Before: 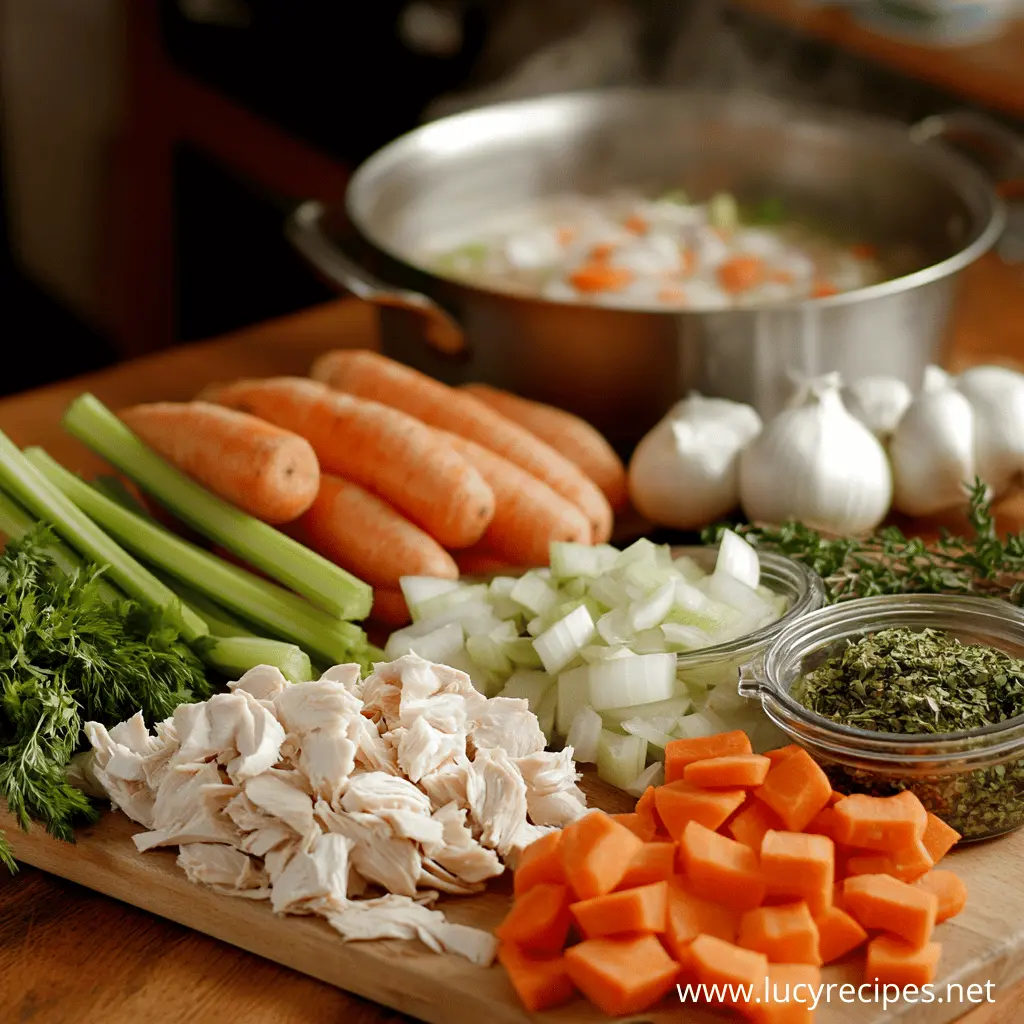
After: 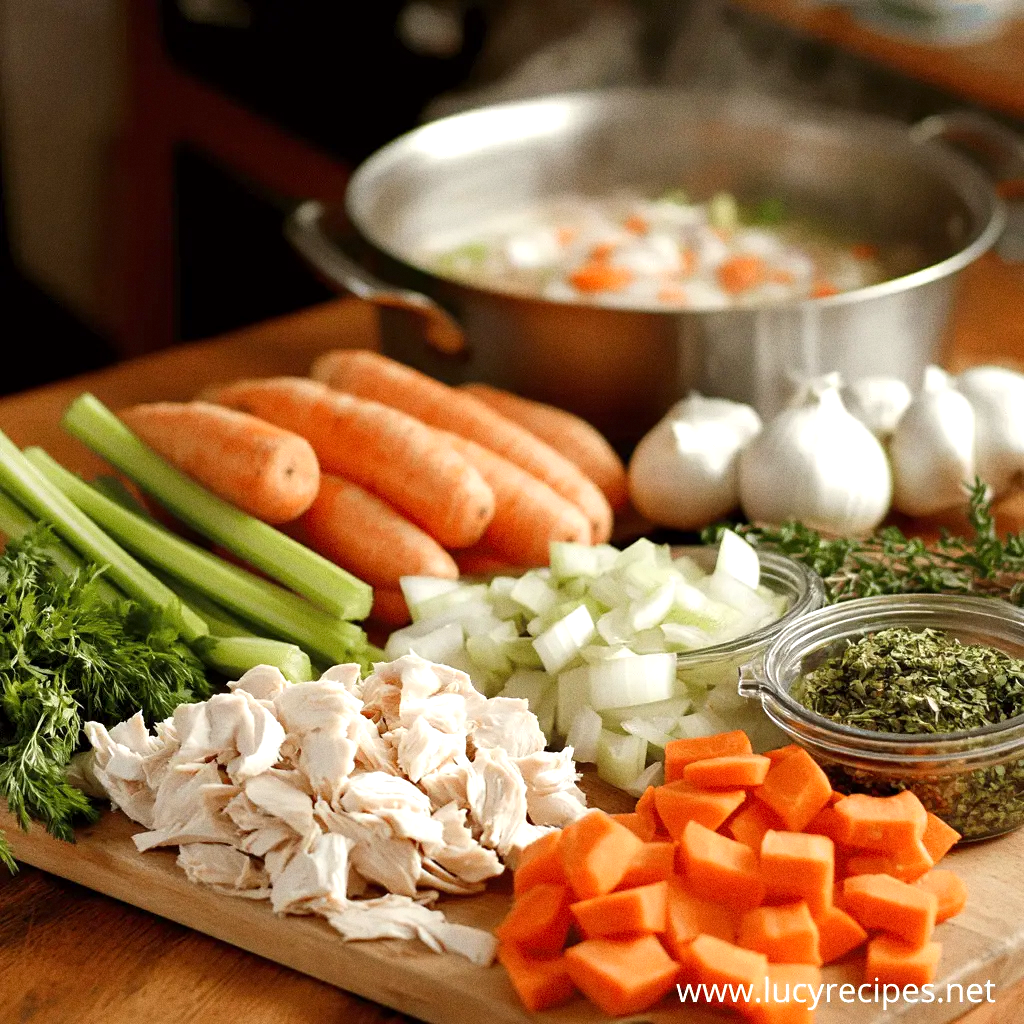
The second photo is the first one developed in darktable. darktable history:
grain: on, module defaults
exposure: exposure 0.559 EV, compensate highlight preservation false
